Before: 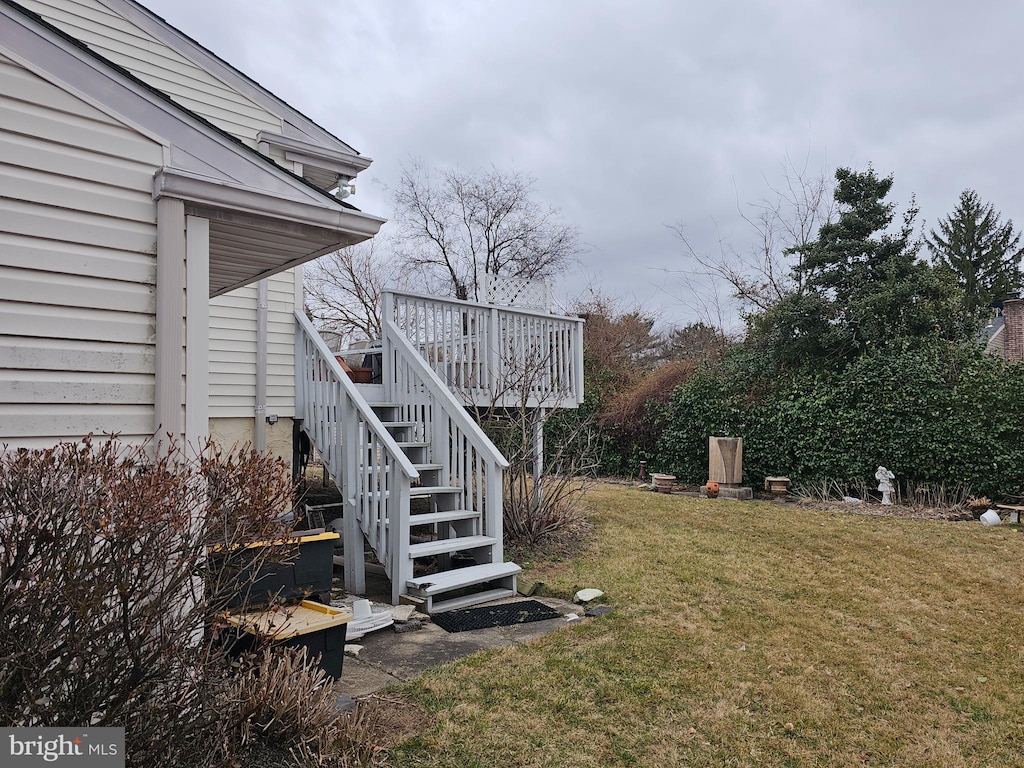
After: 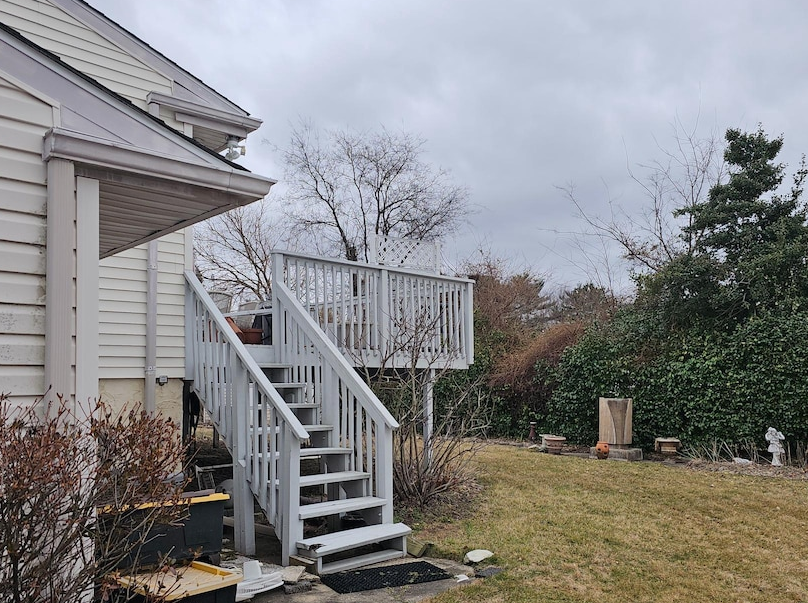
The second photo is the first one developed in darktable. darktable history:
tone equalizer: edges refinement/feathering 500, mask exposure compensation -1.57 EV, preserve details no
crop and rotate: left 10.754%, top 5.101%, right 10.313%, bottom 16.311%
